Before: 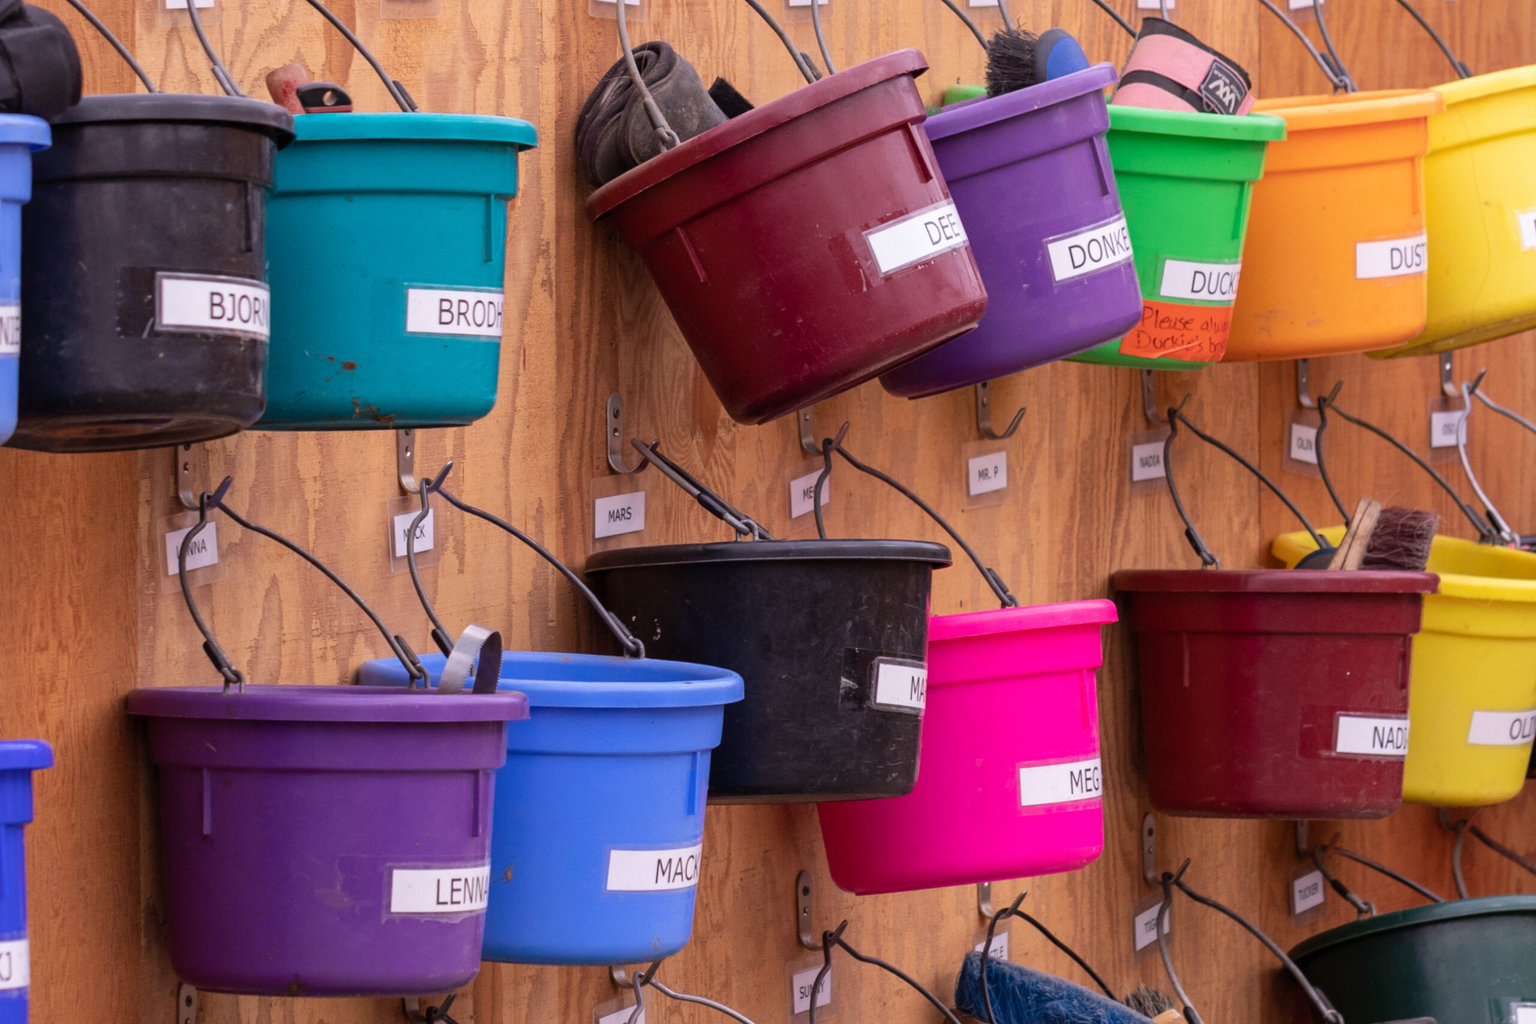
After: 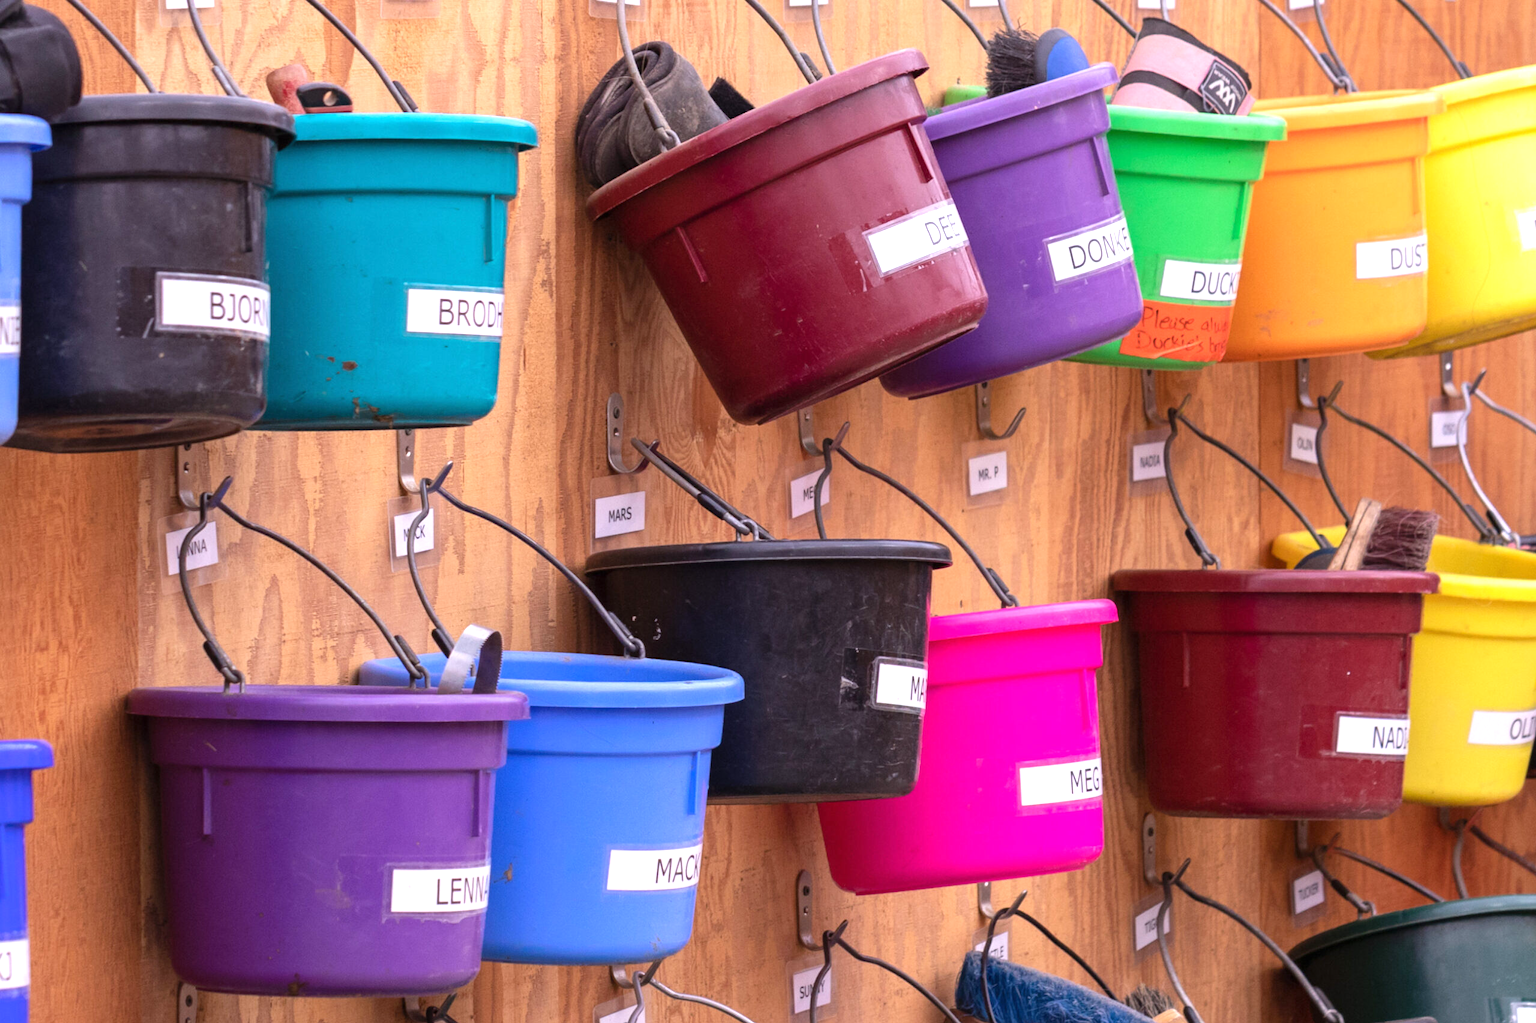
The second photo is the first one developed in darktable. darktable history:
exposure: black level correction 0, exposure 0.7 EV, compensate exposure bias true, compensate highlight preservation false
white balance: red 0.982, blue 1.018
